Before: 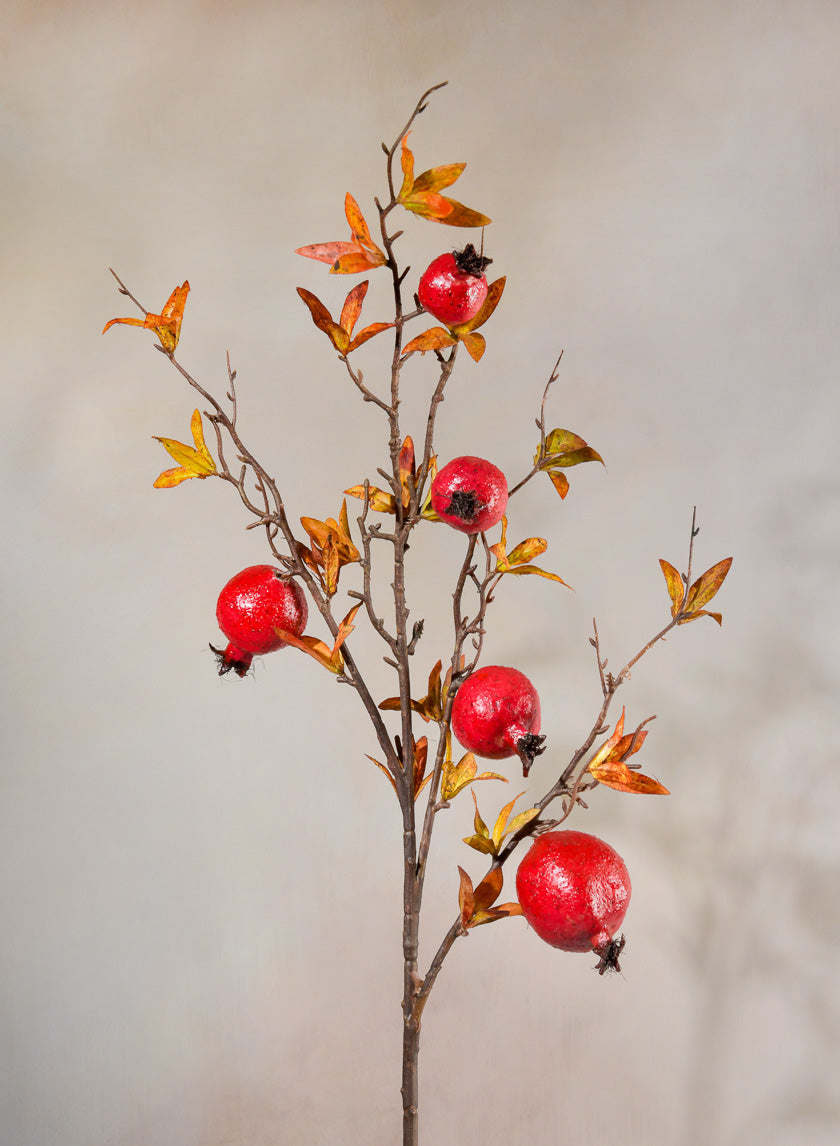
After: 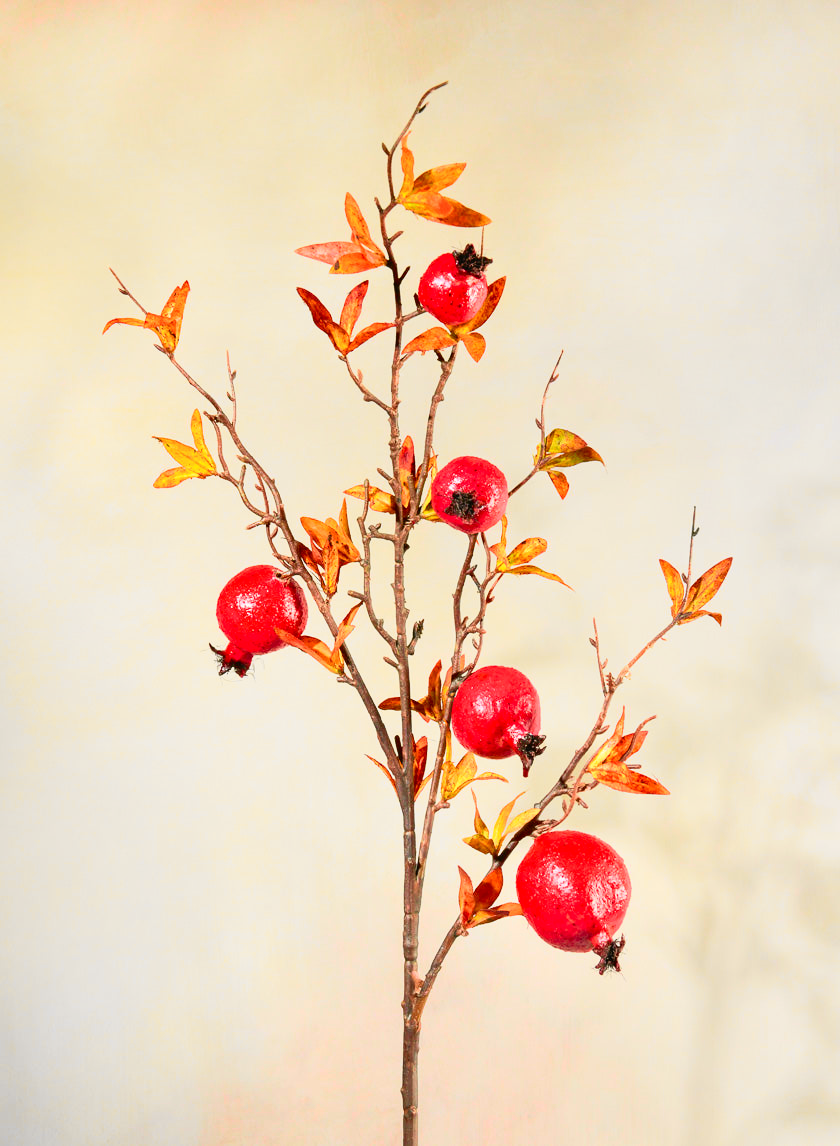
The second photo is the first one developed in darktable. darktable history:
tone curve: curves: ch0 [(0, 0.017) (0.259, 0.344) (0.593, 0.778) (0.786, 0.931) (1, 0.999)]; ch1 [(0, 0) (0.405, 0.387) (0.442, 0.47) (0.492, 0.5) (0.511, 0.503) (0.548, 0.596) (0.7, 0.795) (1, 1)]; ch2 [(0, 0) (0.411, 0.433) (0.5, 0.504) (0.535, 0.581) (1, 1)], color space Lab, independent channels, preserve colors none
